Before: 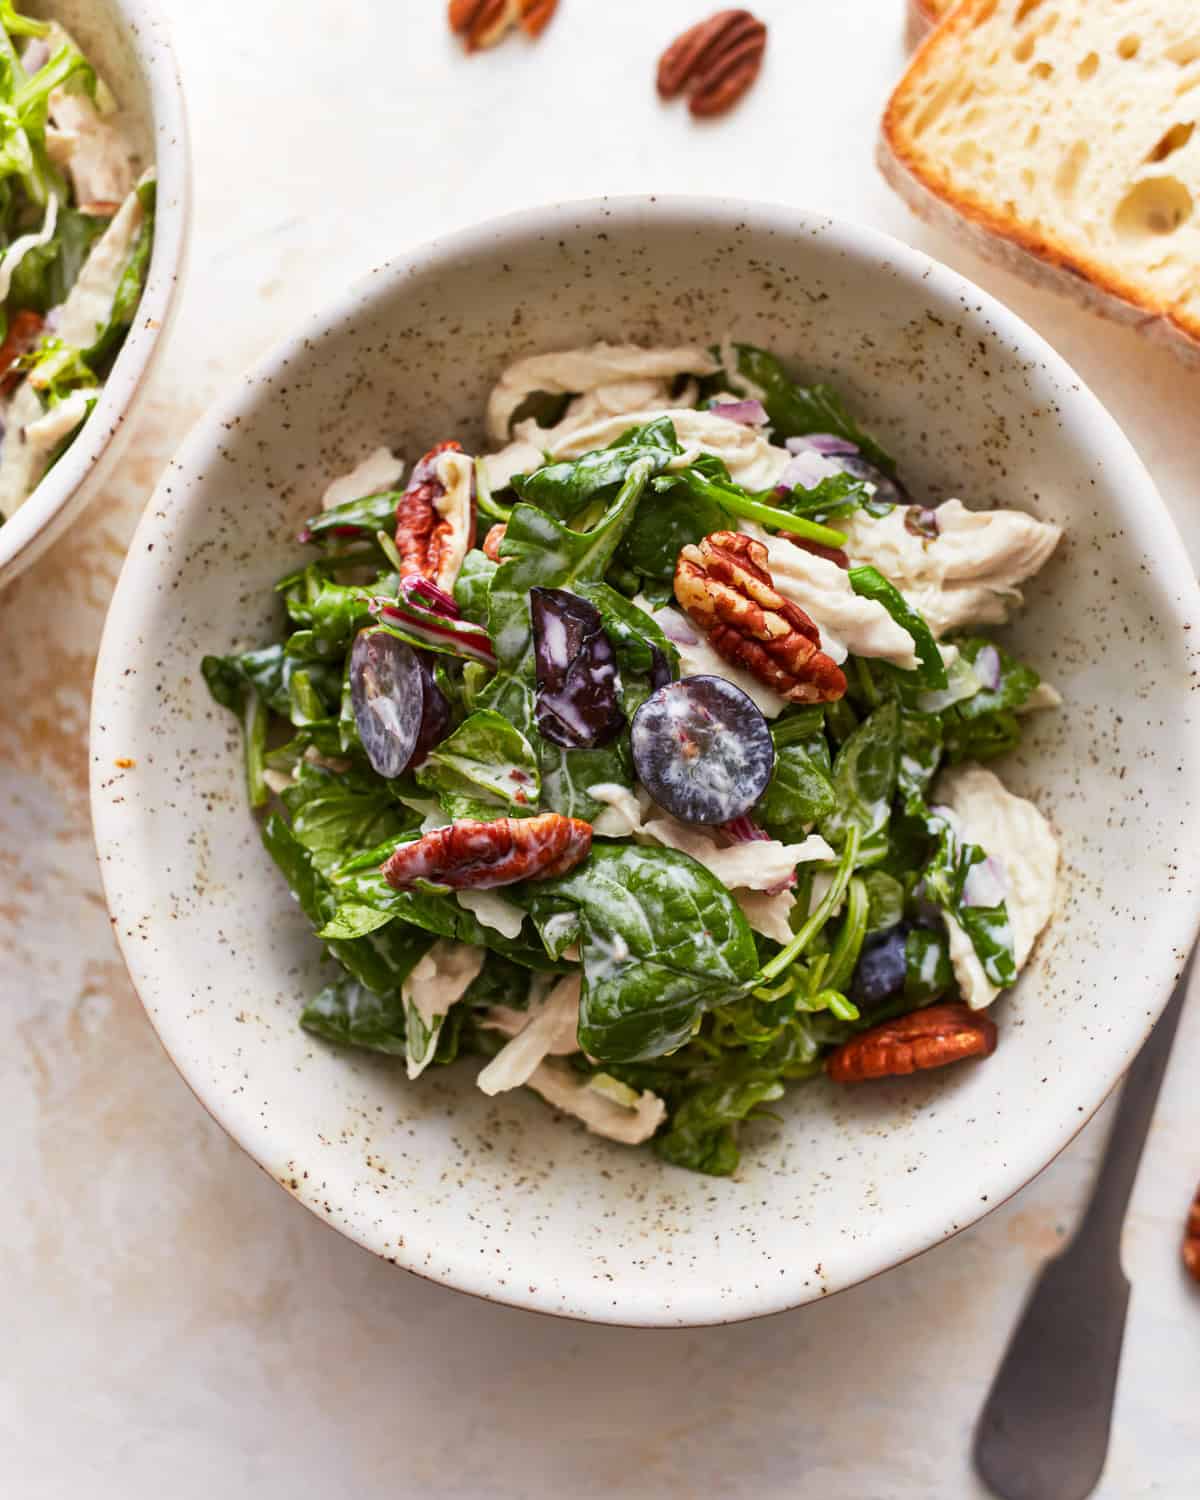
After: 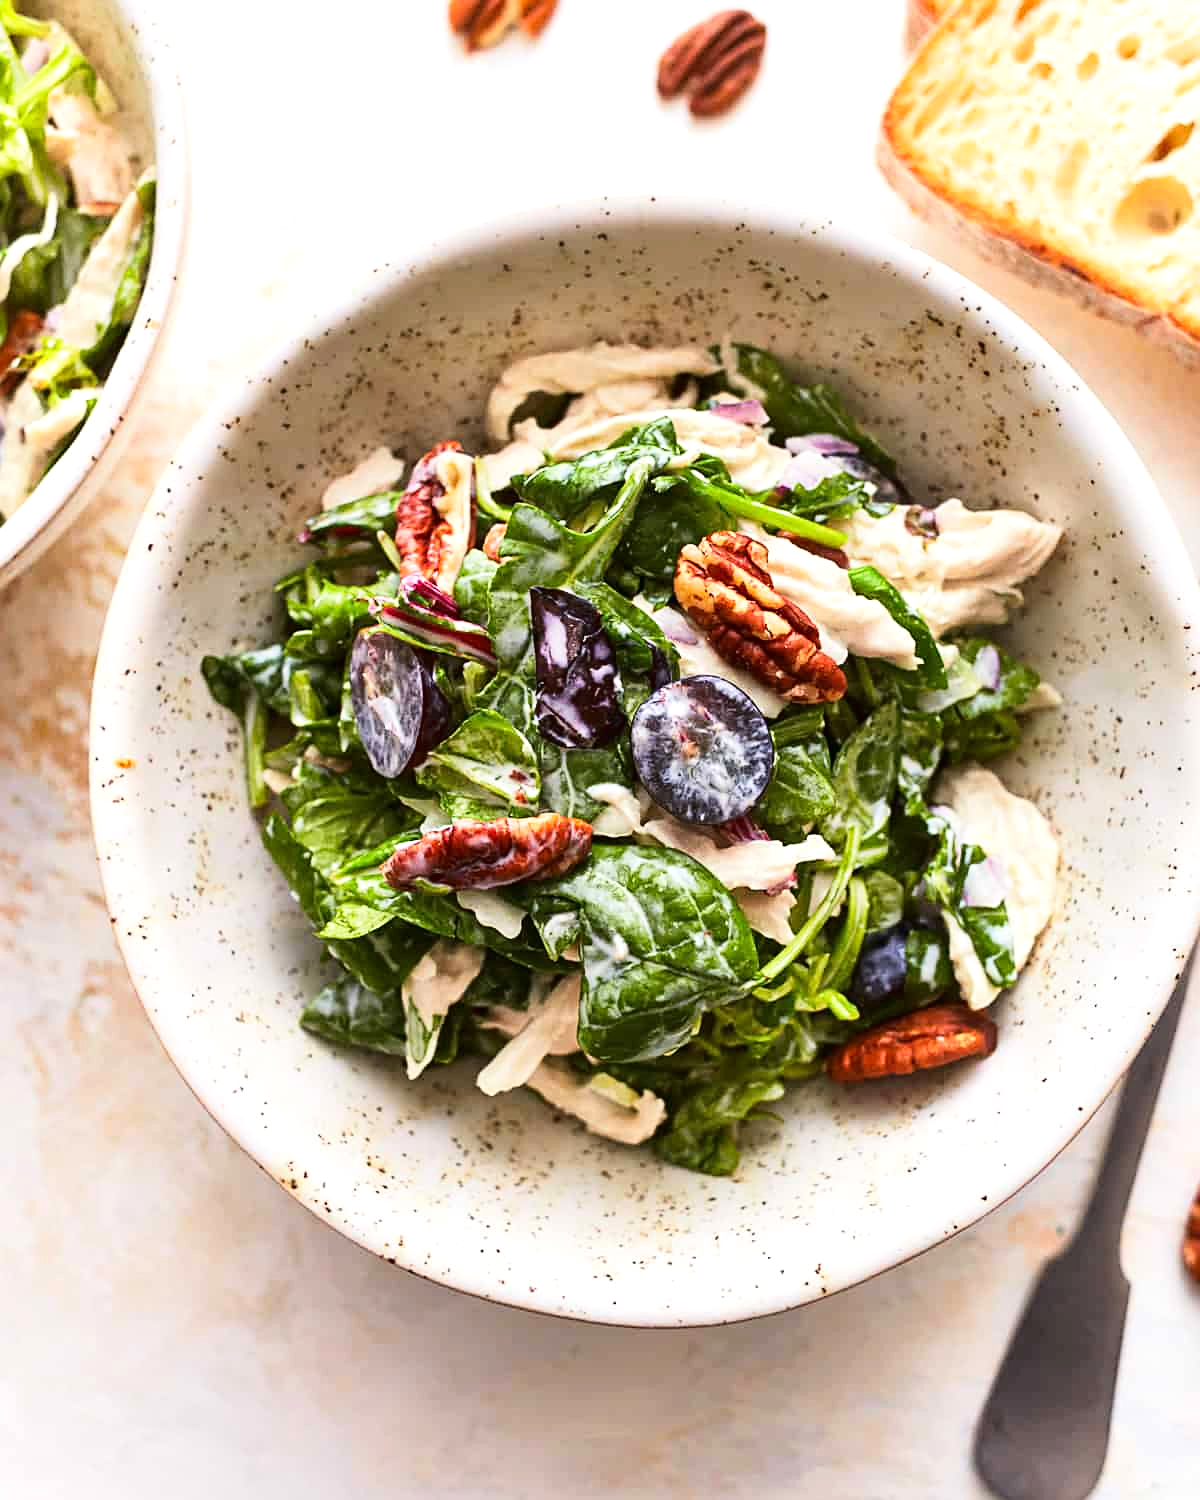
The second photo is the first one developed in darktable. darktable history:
sharpen: on, module defaults
exposure: black level correction 0.001, exposure 0.499 EV, compensate highlight preservation false
tone curve: curves: ch0 [(0, 0.011) (0.139, 0.106) (0.295, 0.271) (0.499, 0.523) (0.739, 0.782) (0.857, 0.879) (1, 0.967)]; ch1 [(0, 0) (0.291, 0.229) (0.394, 0.365) (0.469, 0.456) (0.507, 0.504) (0.527, 0.546) (0.571, 0.614) (0.725, 0.779) (1, 1)]; ch2 [(0, 0) (0.125, 0.089) (0.35, 0.317) (0.437, 0.42) (0.502, 0.499) (0.537, 0.551) (0.613, 0.636) (1, 1)], color space Lab, linked channels, preserve colors none
